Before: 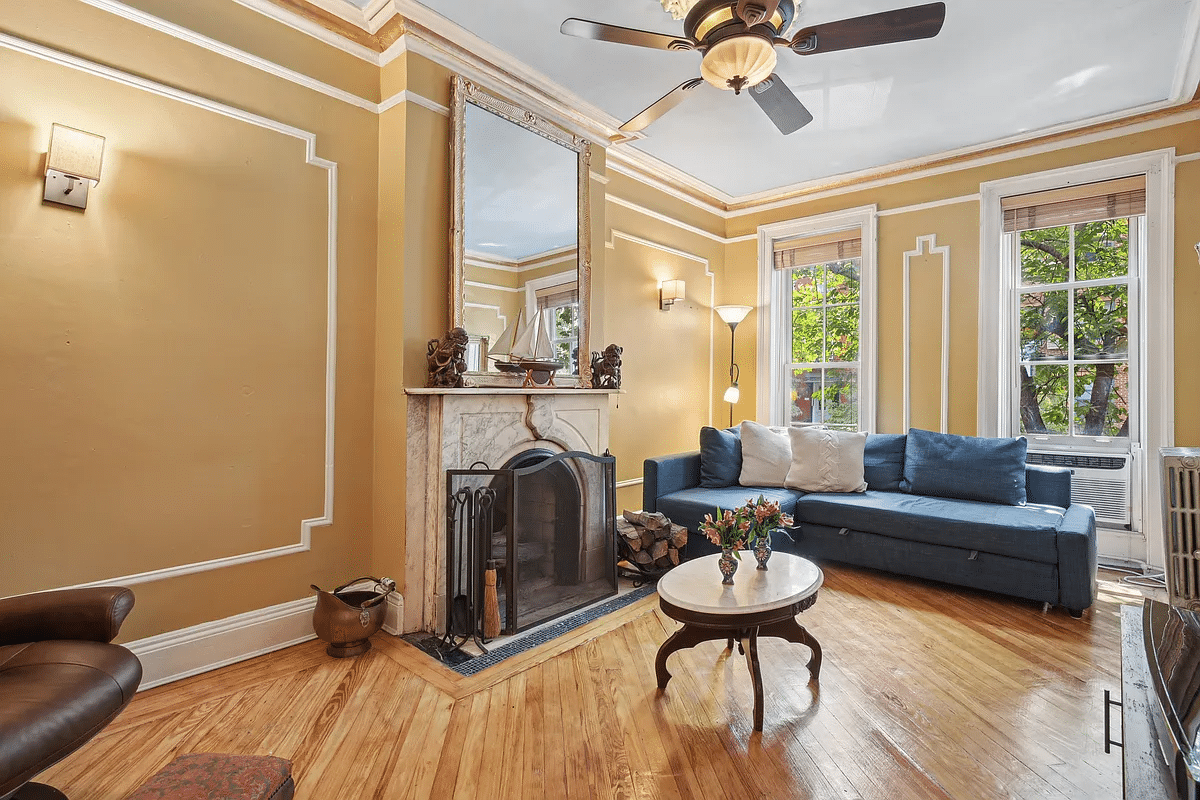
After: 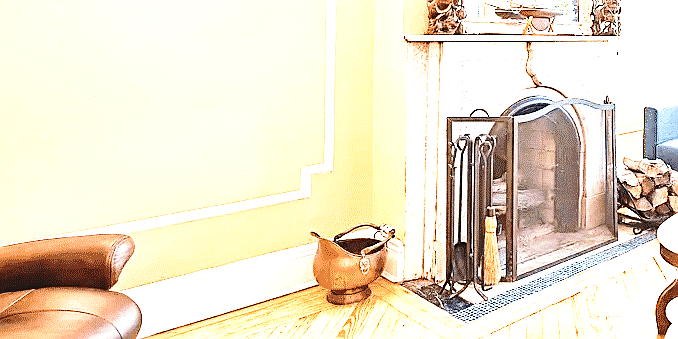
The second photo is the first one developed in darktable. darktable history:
tone equalizer: -8 EV -0.453 EV, -7 EV -0.381 EV, -6 EV -0.307 EV, -5 EV -0.218 EV, -3 EV 0.247 EV, -2 EV 0.32 EV, -1 EV 0.376 EV, +0 EV 0.447 EV, edges refinement/feathering 500, mask exposure compensation -1.57 EV, preserve details no
velvia: on, module defaults
exposure: exposure 2.228 EV, compensate highlight preservation false
contrast brightness saturation: saturation 0.097
crop: top 44.228%, right 43.486%, bottom 13.276%
base curve: curves: ch0 [(0, 0) (0.028, 0.03) (0.121, 0.232) (0.46, 0.748) (0.859, 0.968) (1, 1)], preserve colors none
sharpen: on, module defaults
